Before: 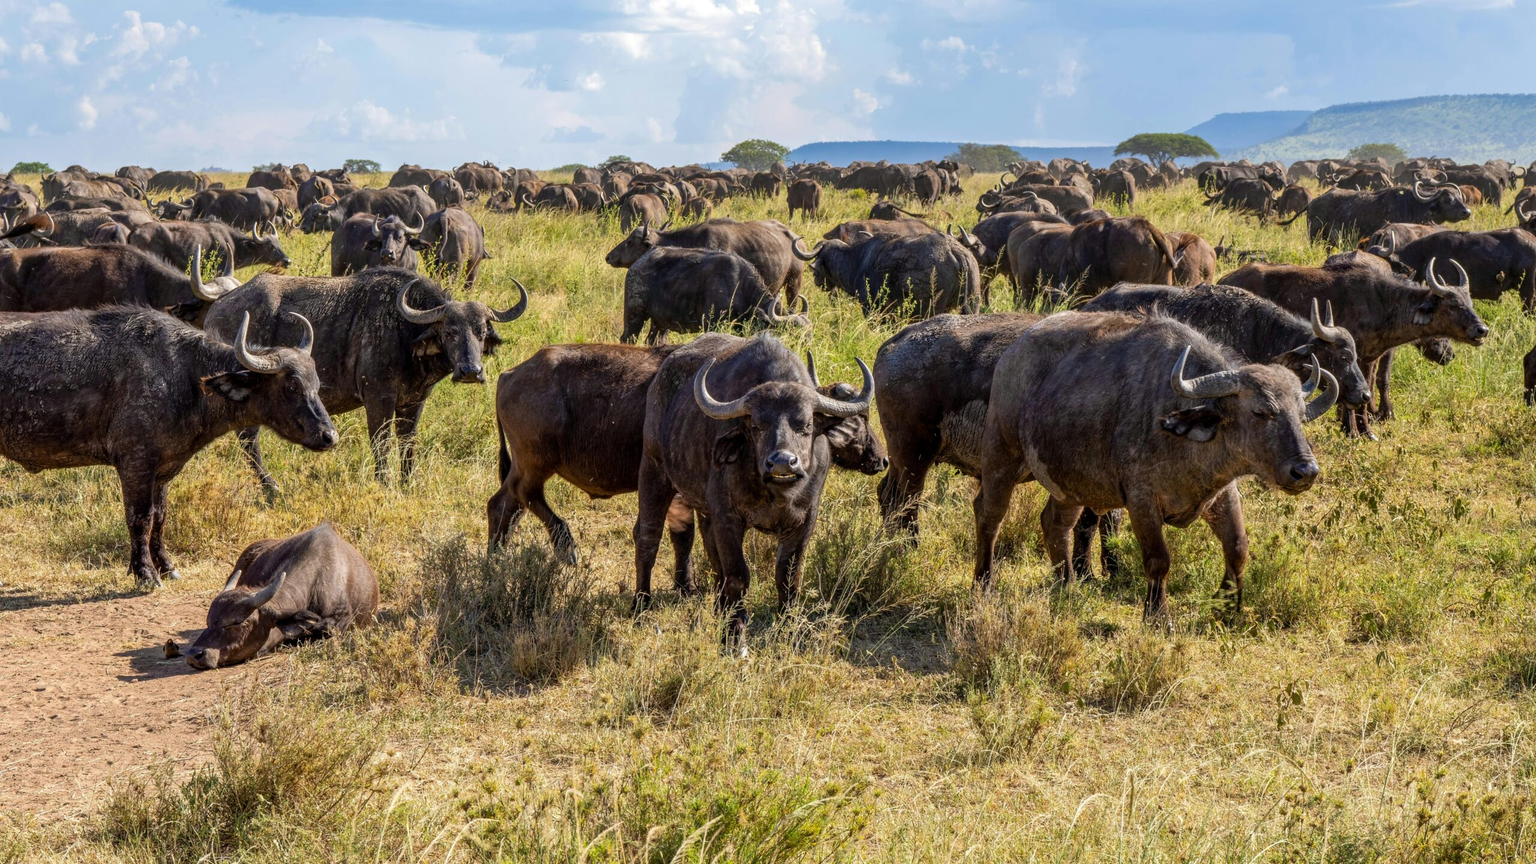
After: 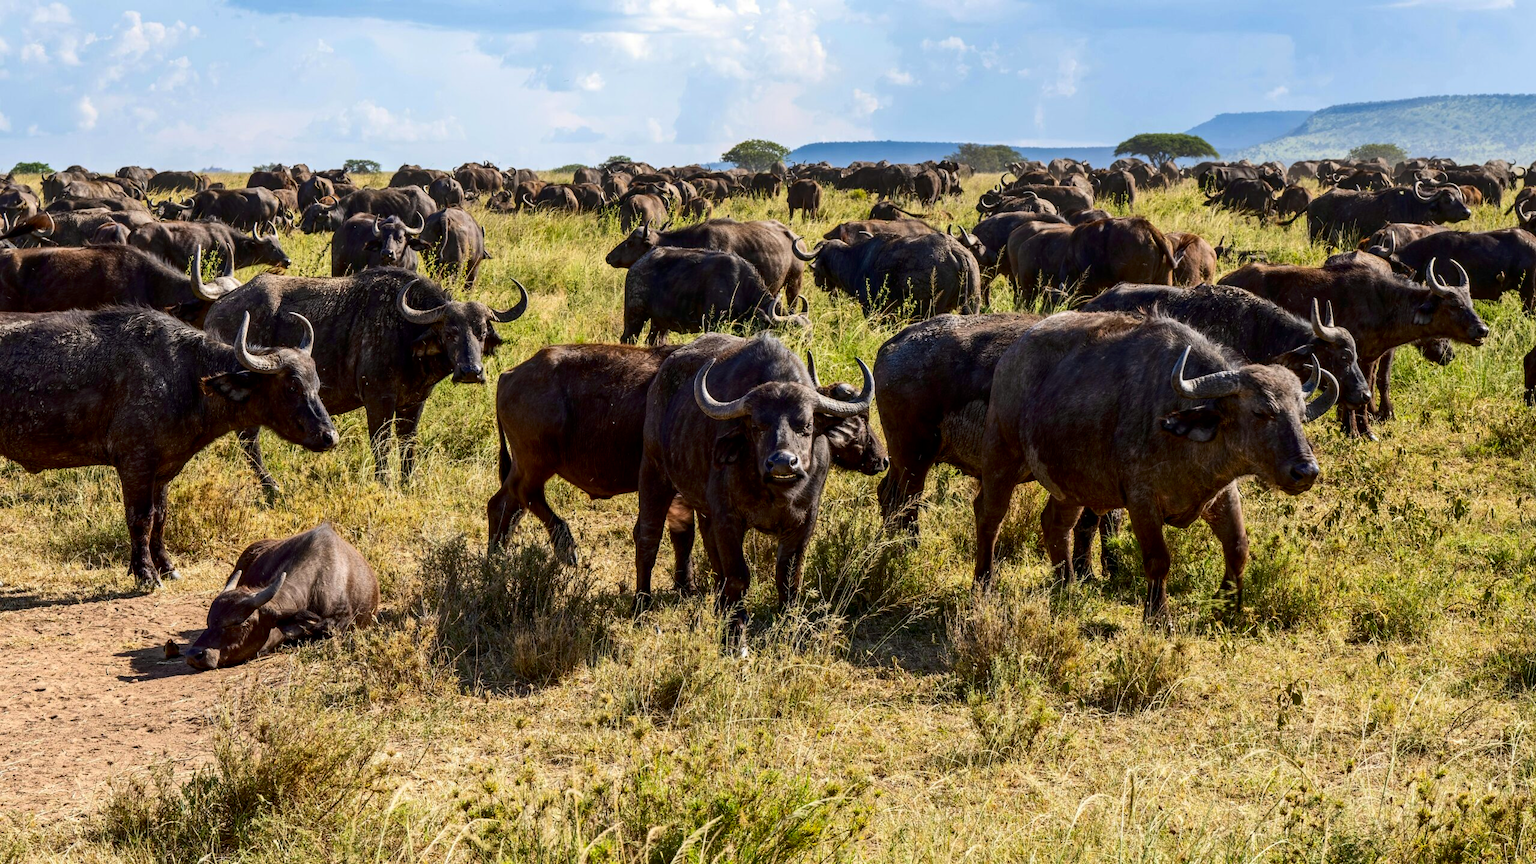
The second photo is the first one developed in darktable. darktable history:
contrast brightness saturation: contrast 0.2, brightness -0.109, saturation 0.102
